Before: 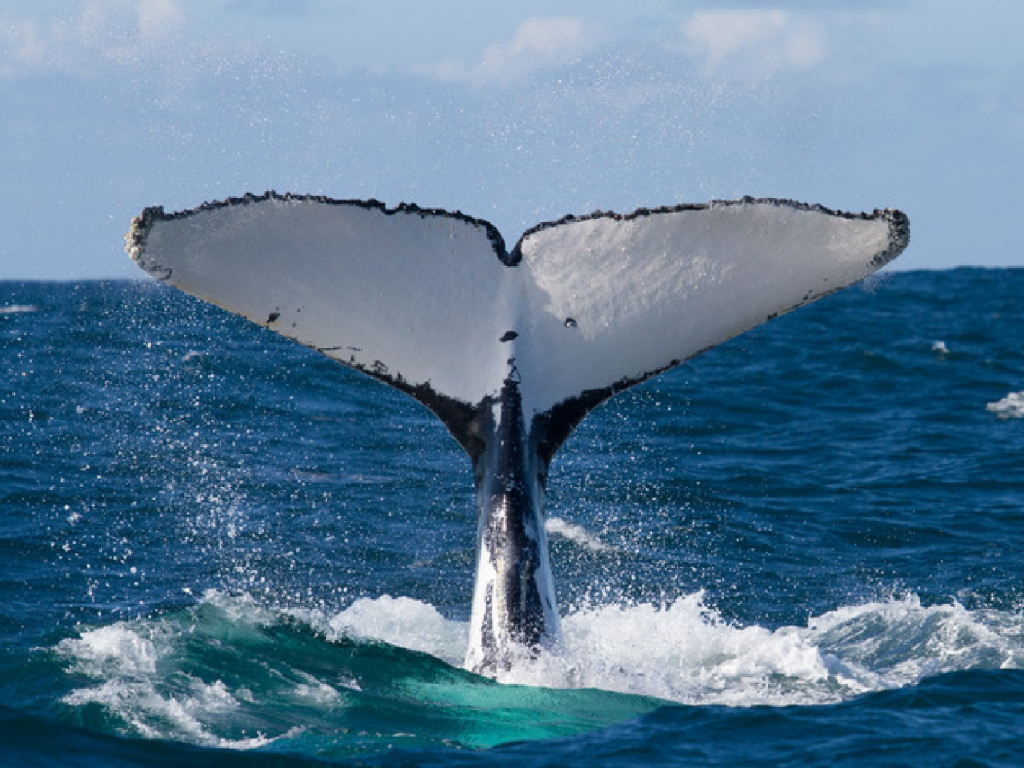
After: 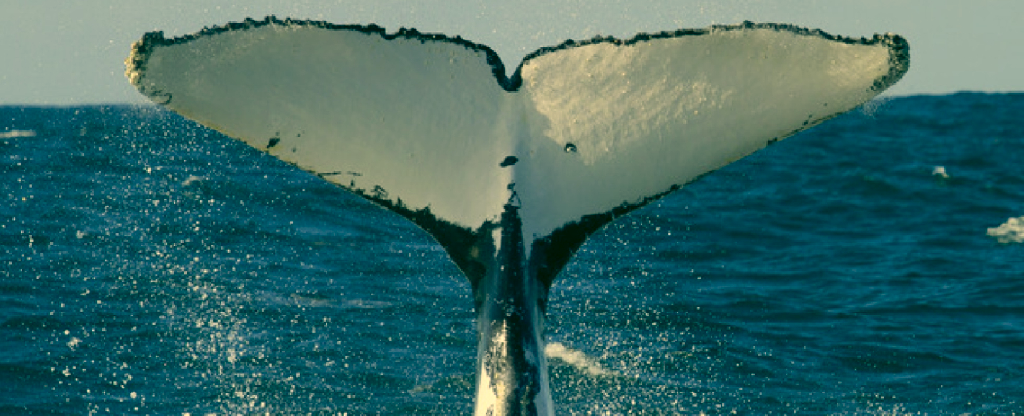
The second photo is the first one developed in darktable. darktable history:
crop and rotate: top 22.859%, bottom 22.955%
color correction: highlights a* 5.62, highlights b* 33.55, shadows a* -25.65, shadows b* 3.71
